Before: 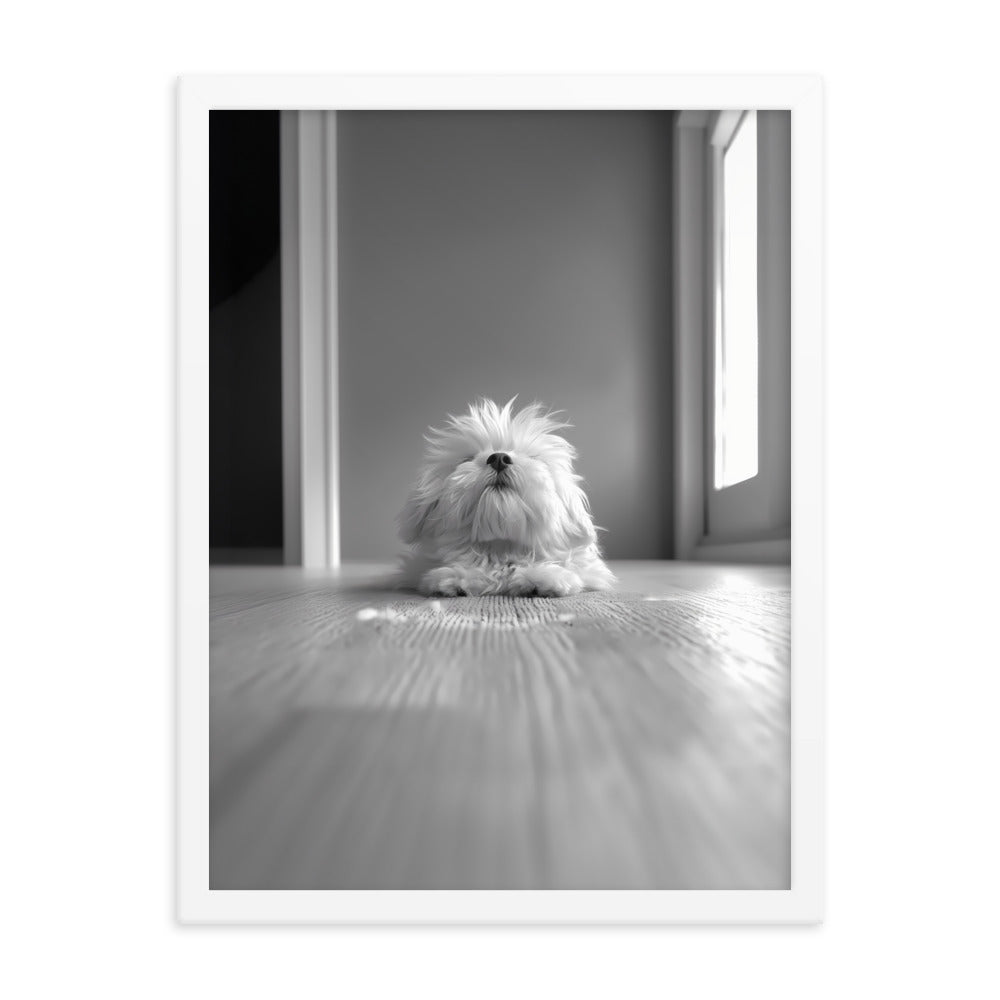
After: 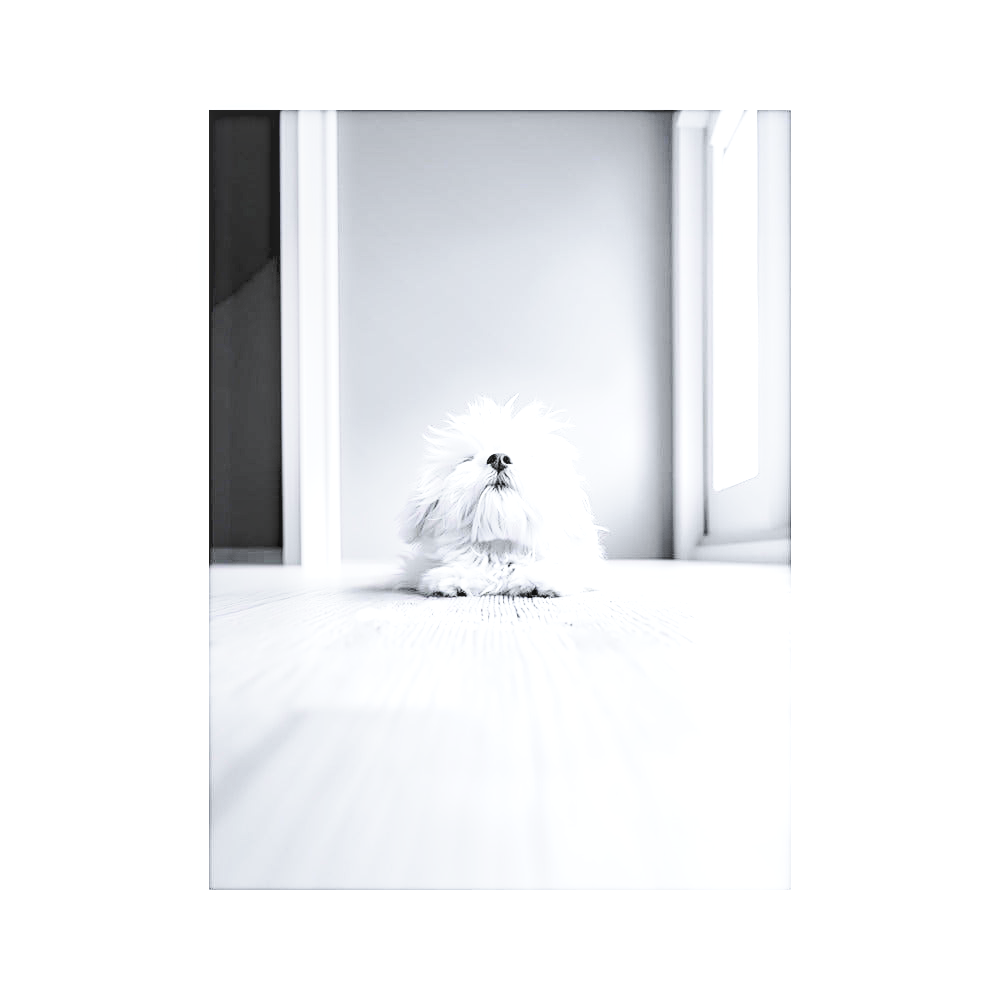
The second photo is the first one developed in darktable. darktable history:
local contrast: on, module defaults
sharpen: amount 0.6
haze removal: compatibility mode true, adaptive false
contrast brightness saturation: contrast 0.1, brightness 0.3, saturation 0.14
white balance: red 0.976, blue 1.04
exposure: black level correction 0, exposure 1.35 EV, compensate exposure bias true, compensate highlight preservation false
crop: top 0.05%, bottom 0.098%
base curve: curves: ch0 [(0, 0) (0.04, 0.03) (0.133, 0.232) (0.448, 0.748) (0.843, 0.968) (1, 1)], preserve colors none
